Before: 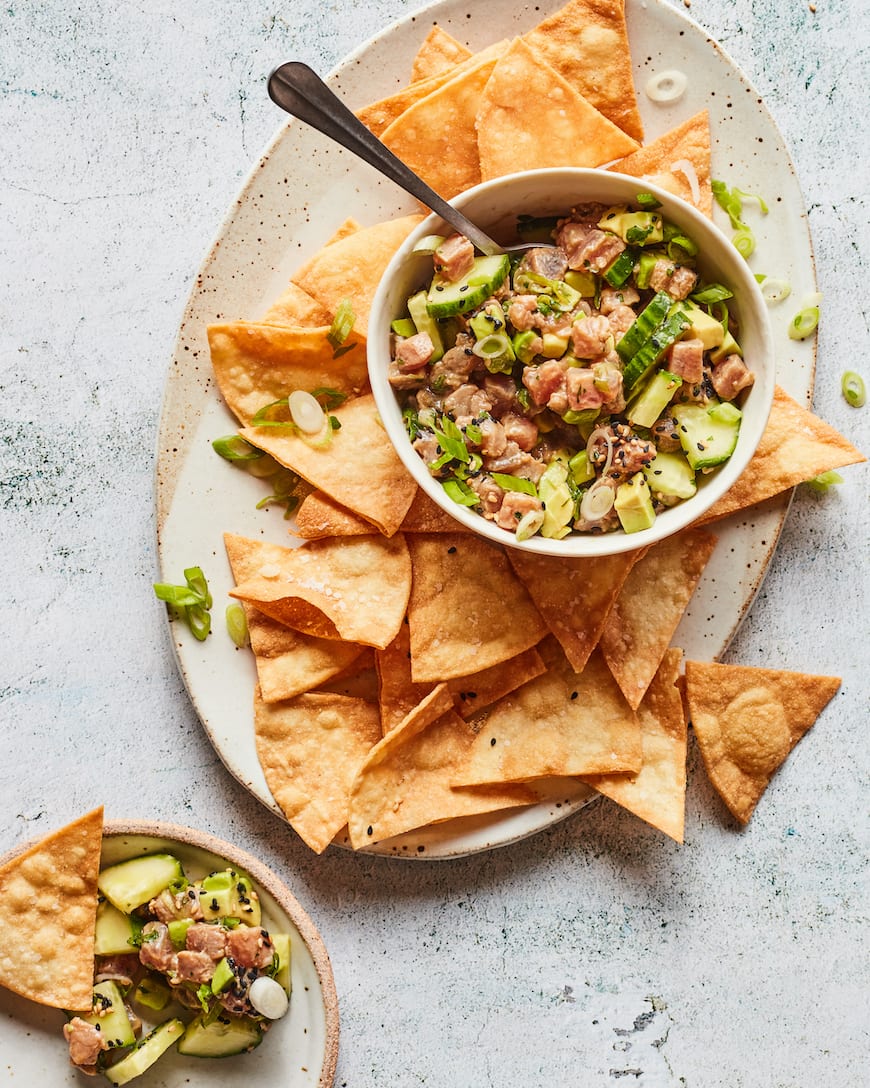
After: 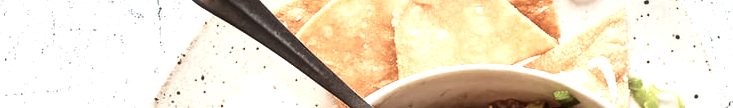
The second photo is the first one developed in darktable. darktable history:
contrast brightness saturation: contrast 0.07, brightness -0.13, saturation 0.06
crop and rotate: left 9.644%, top 9.491%, right 6.021%, bottom 80.509%
color zones: curves: ch0 [(0, 0.559) (0.153, 0.551) (0.229, 0.5) (0.429, 0.5) (0.571, 0.5) (0.714, 0.5) (0.857, 0.5) (1, 0.559)]; ch1 [(0, 0.417) (0.112, 0.336) (0.213, 0.26) (0.429, 0.34) (0.571, 0.35) (0.683, 0.331) (0.857, 0.344) (1, 0.417)]
haze removal: strength -0.05
exposure: black level correction 0, exposure 0.7 EV, compensate exposure bias true, compensate highlight preservation false
